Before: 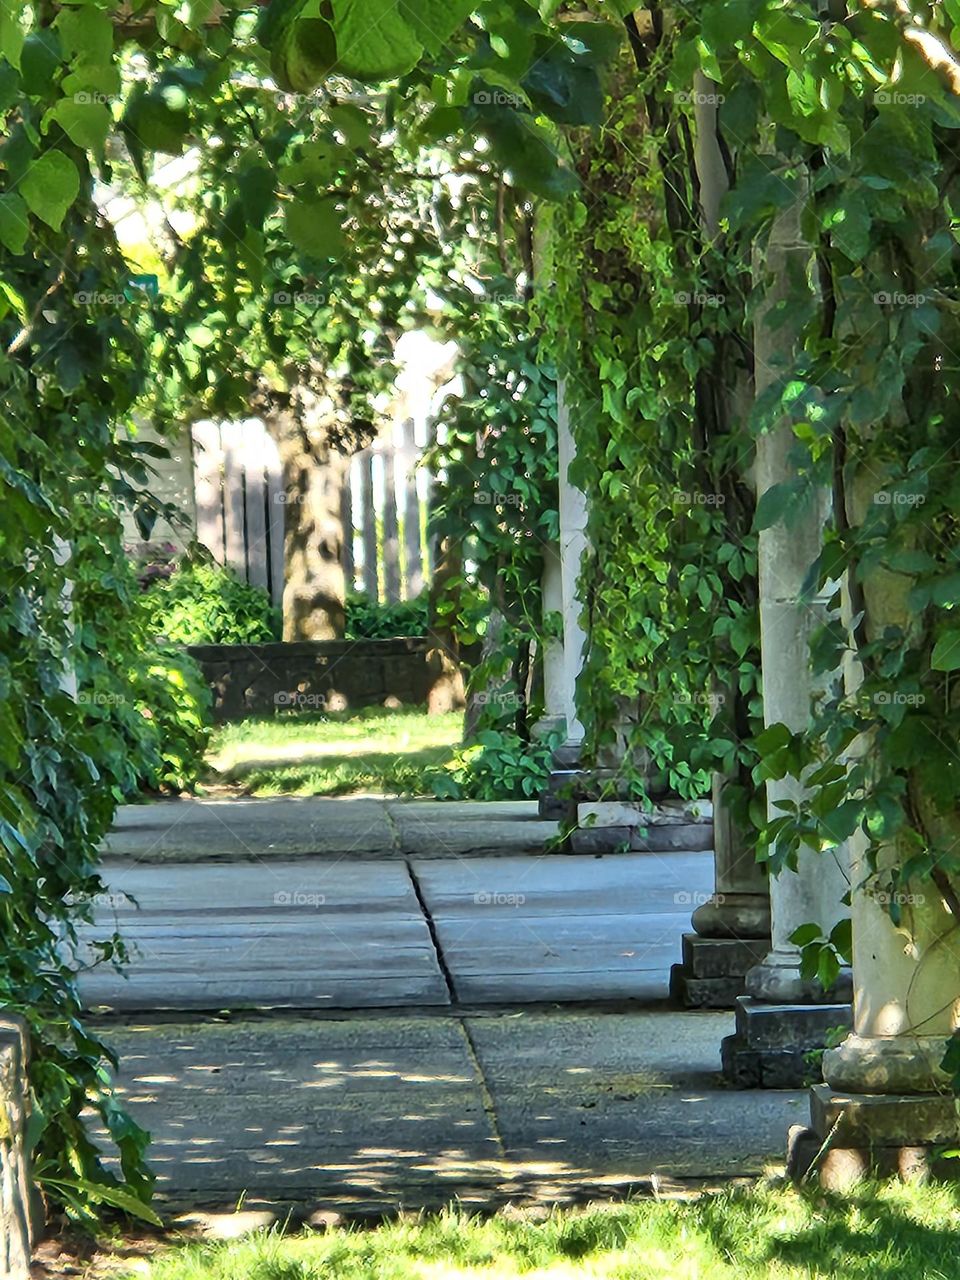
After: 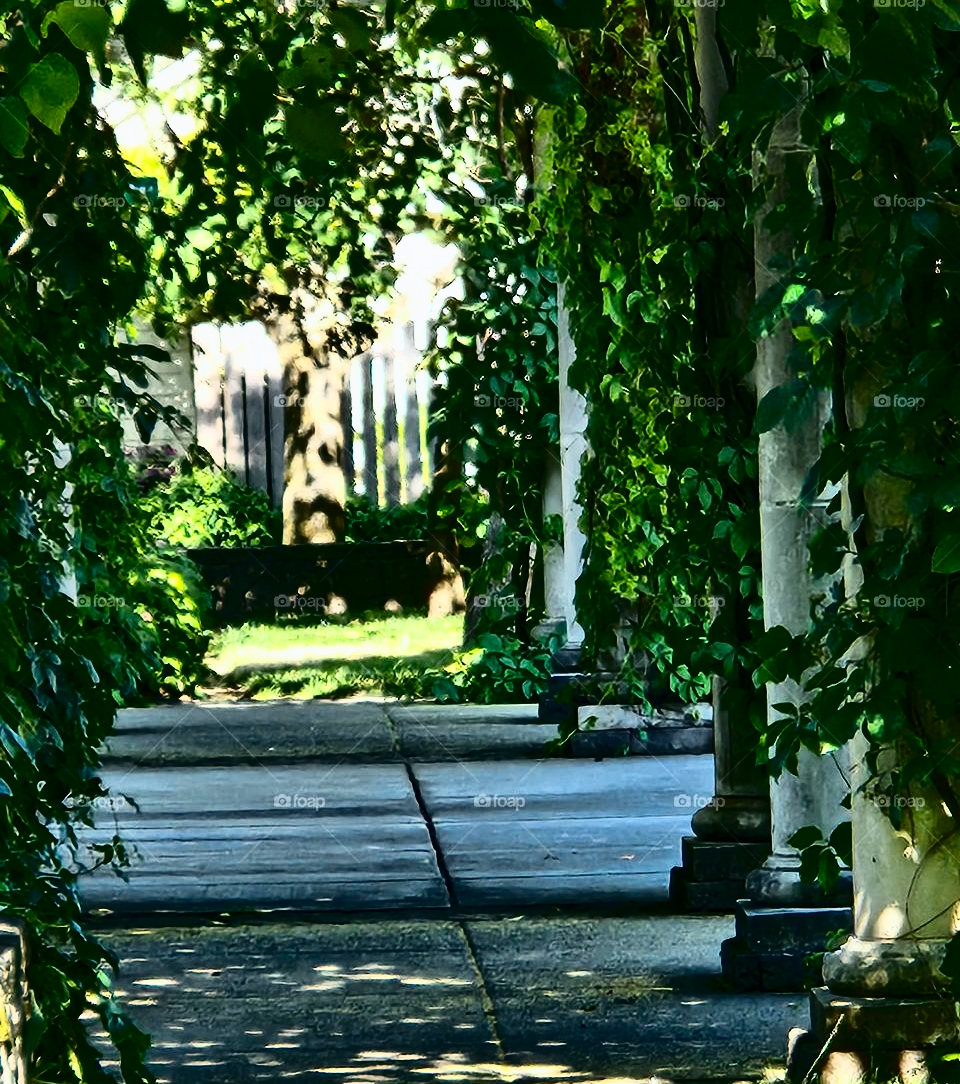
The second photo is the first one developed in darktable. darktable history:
crop: top 7.599%, bottom 7.704%
color balance rgb: power › chroma 0.521%, power › hue 215.17°, perceptual saturation grading › global saturation 30.7%
exposure: exposure -0.555 EV, compensate exposure bias true, compensate highlight preservation false
tone curve: curves: ch0 [(0, 0) (0.003, 0.003) (0.011, 0.006) (0.025, 0.01) (0.044, 0.015) (0.069, 0.02) (0.1, 0.027) (0.136, 0.036) (0.177, 0.05) (0.224, 0.07) (0.277, 0.12) (0.335, 0.208) (0.399, 0.334) (0.468, 0.473) (0.543, 0.636) (0.623, 0.795) (0.709, 0.907) (0.801, 0.97) (0.898, 0.989) (1, 1)], color space Lab, independent channels, preserve colors none
